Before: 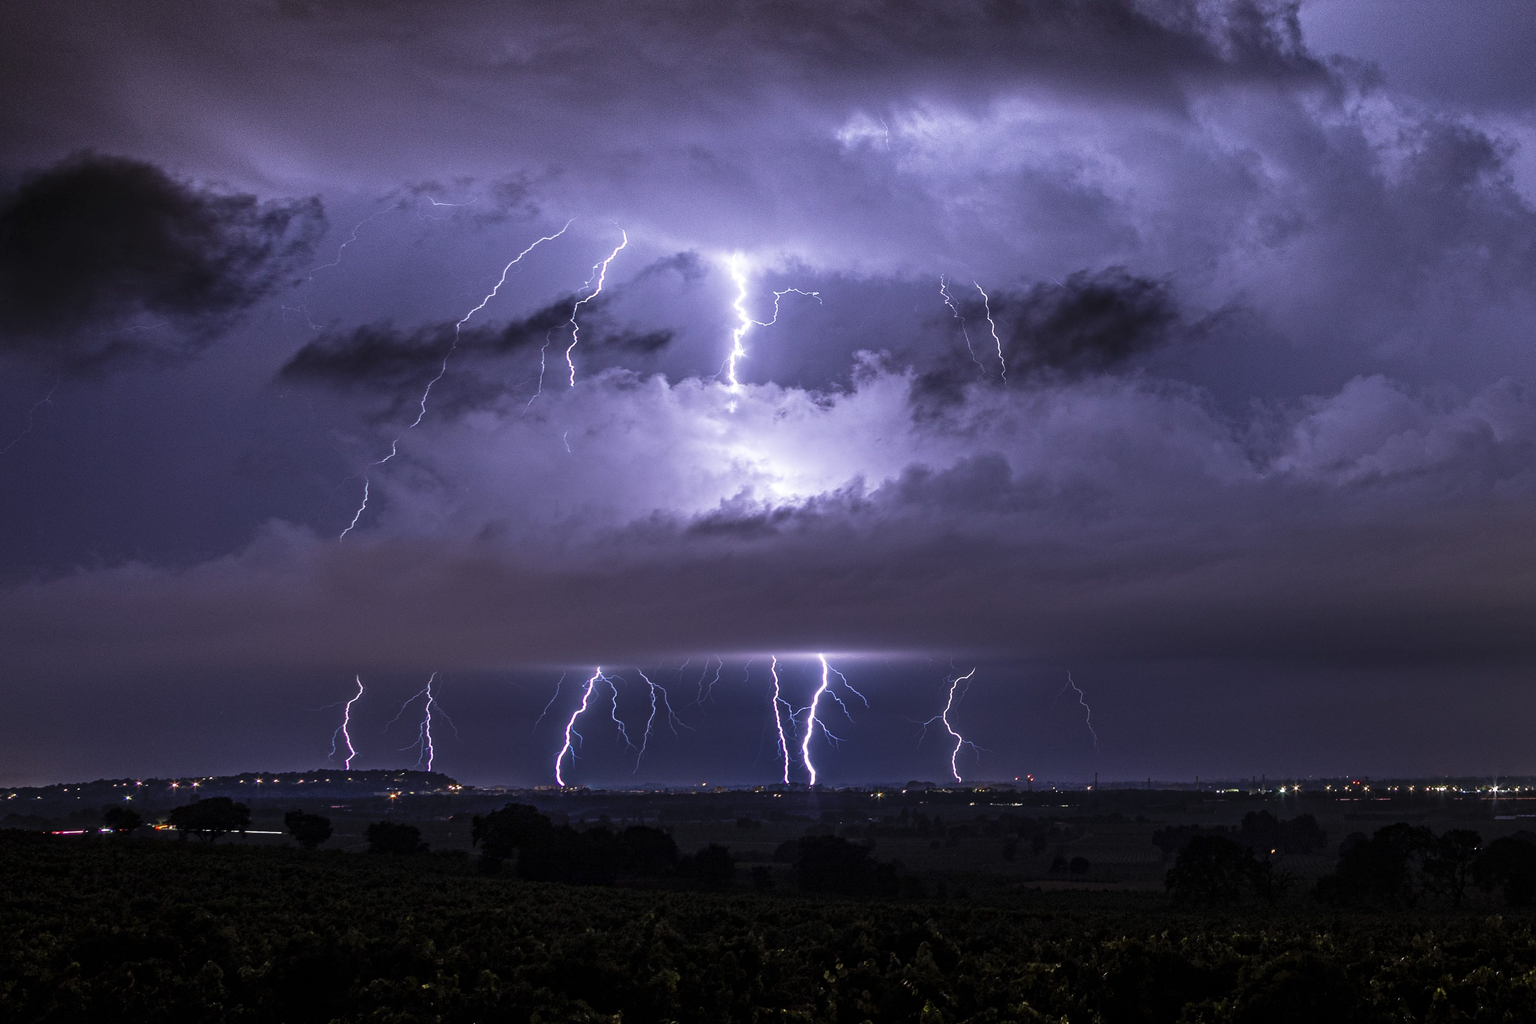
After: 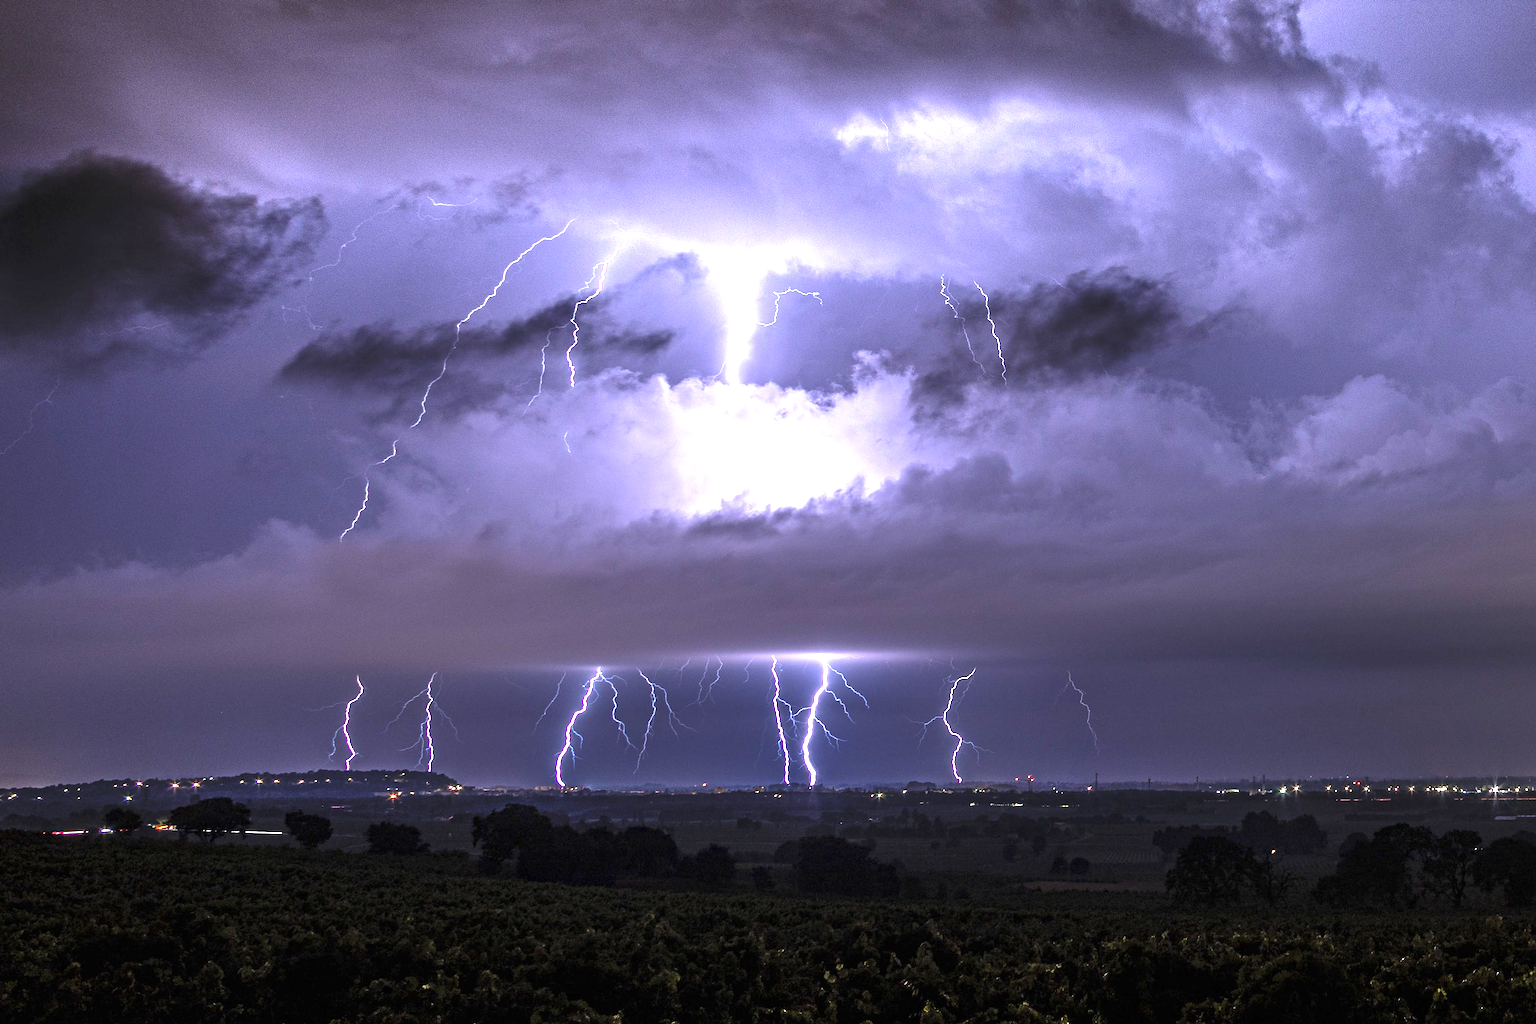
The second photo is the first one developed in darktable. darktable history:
exposure: black level correction 0, exposure 1.28 EV, compensate exposure bias true, compensate highlight preservation false
